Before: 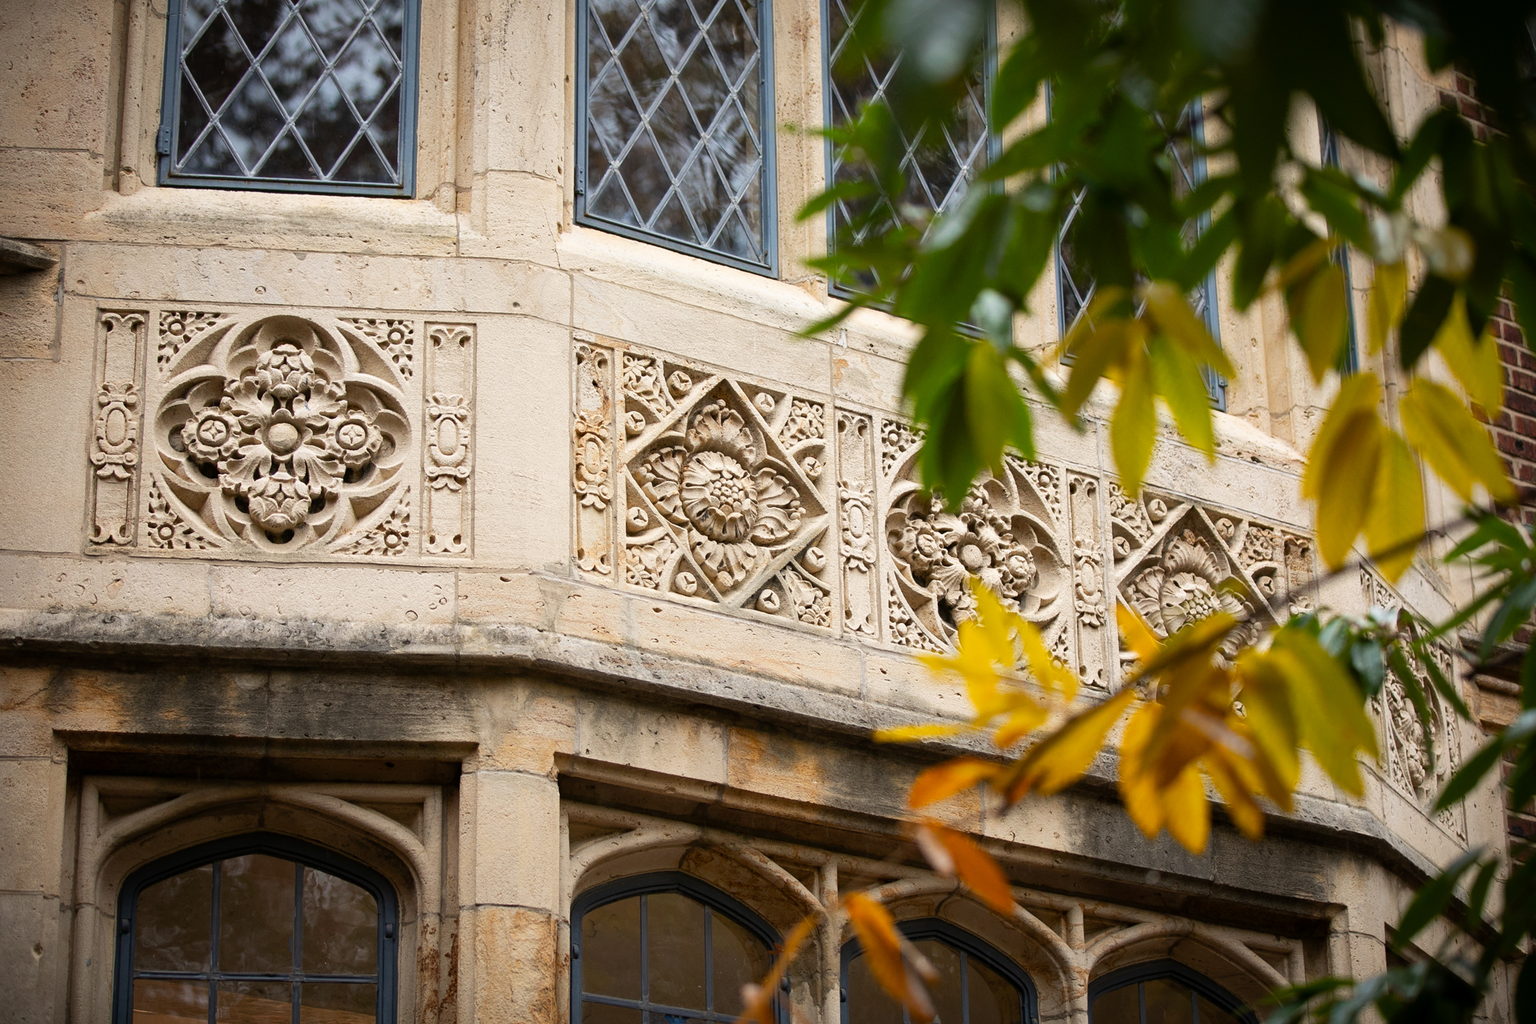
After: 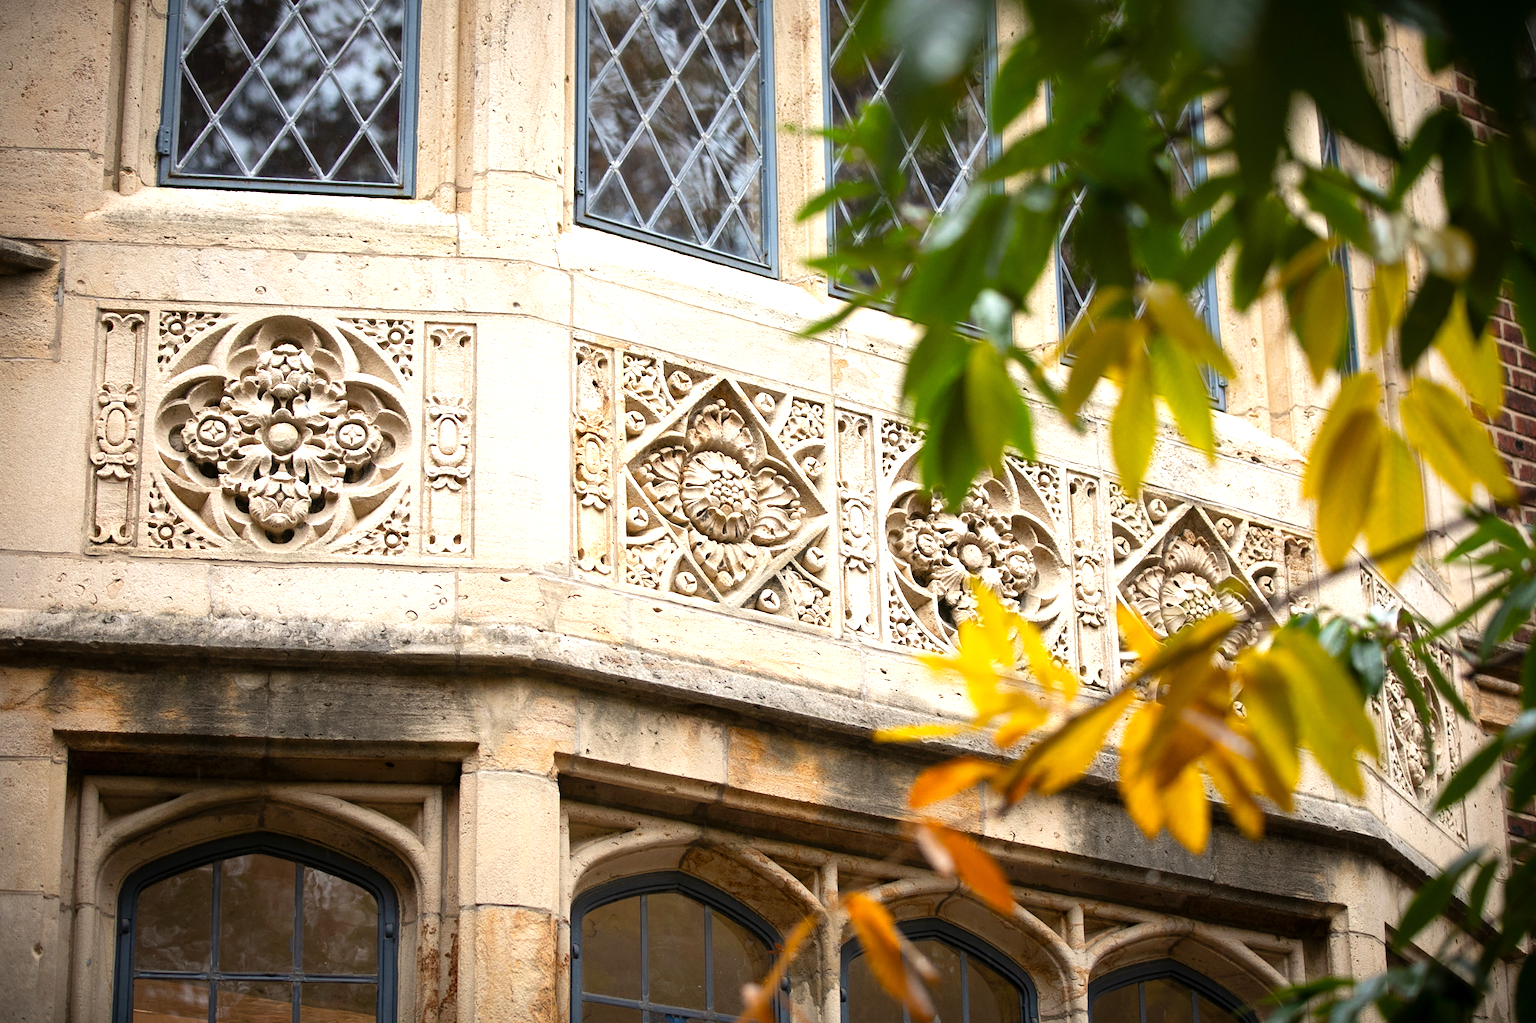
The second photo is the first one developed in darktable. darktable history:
exposure: exposure 0.666 EV, compensate exposure bias true, compensate highlight preservation false
tone equalizer: edges refinement/feathering 500, mask exposure compensation -1.57 EV, preserve details no
